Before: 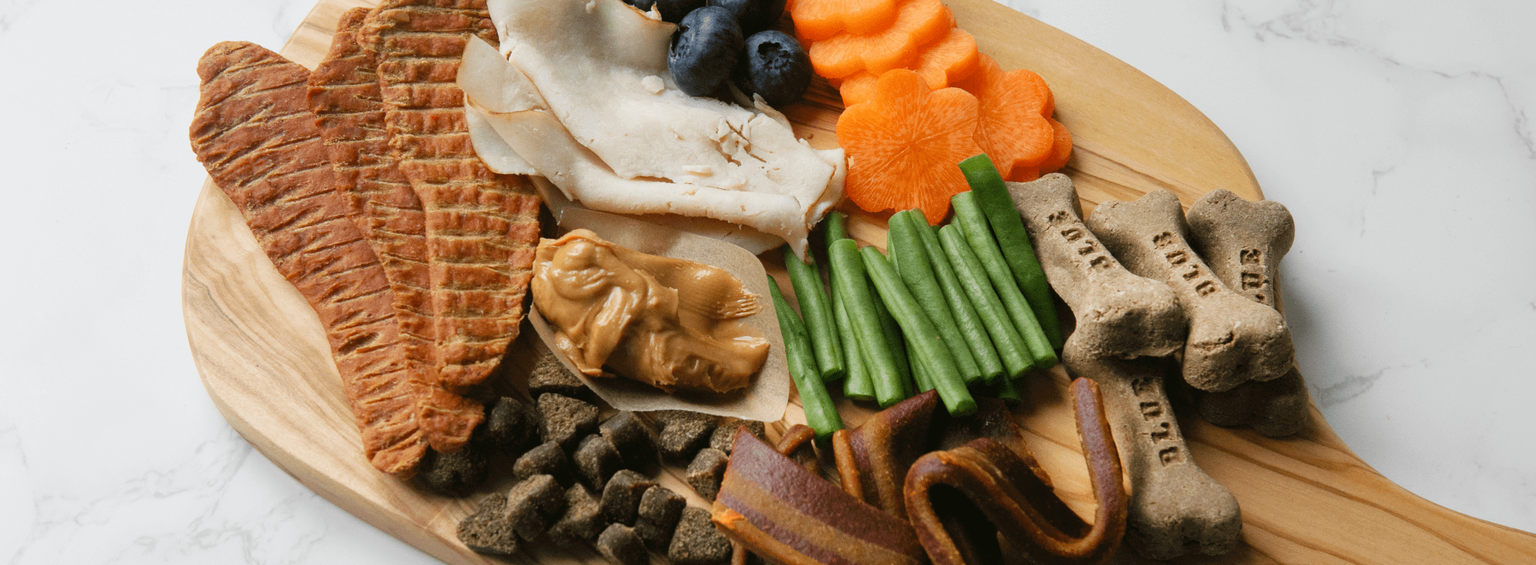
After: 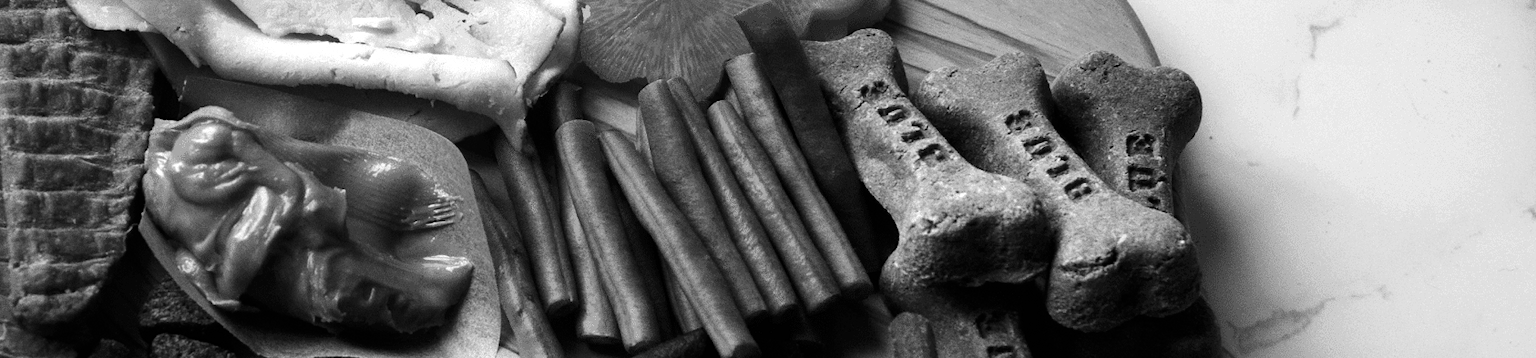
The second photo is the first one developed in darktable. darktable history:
crop and rotate: left 27.938%, top 27.046%, bottom 27.046%
exposure: black level correction 0.001, exposure 0.5 EV, compensate exposure bias true, compensate highlight preservation false
contrast brightness saturation: contrast -0.03, brightness -0.59, saturation -1
tone equalizer: on, module defaults
